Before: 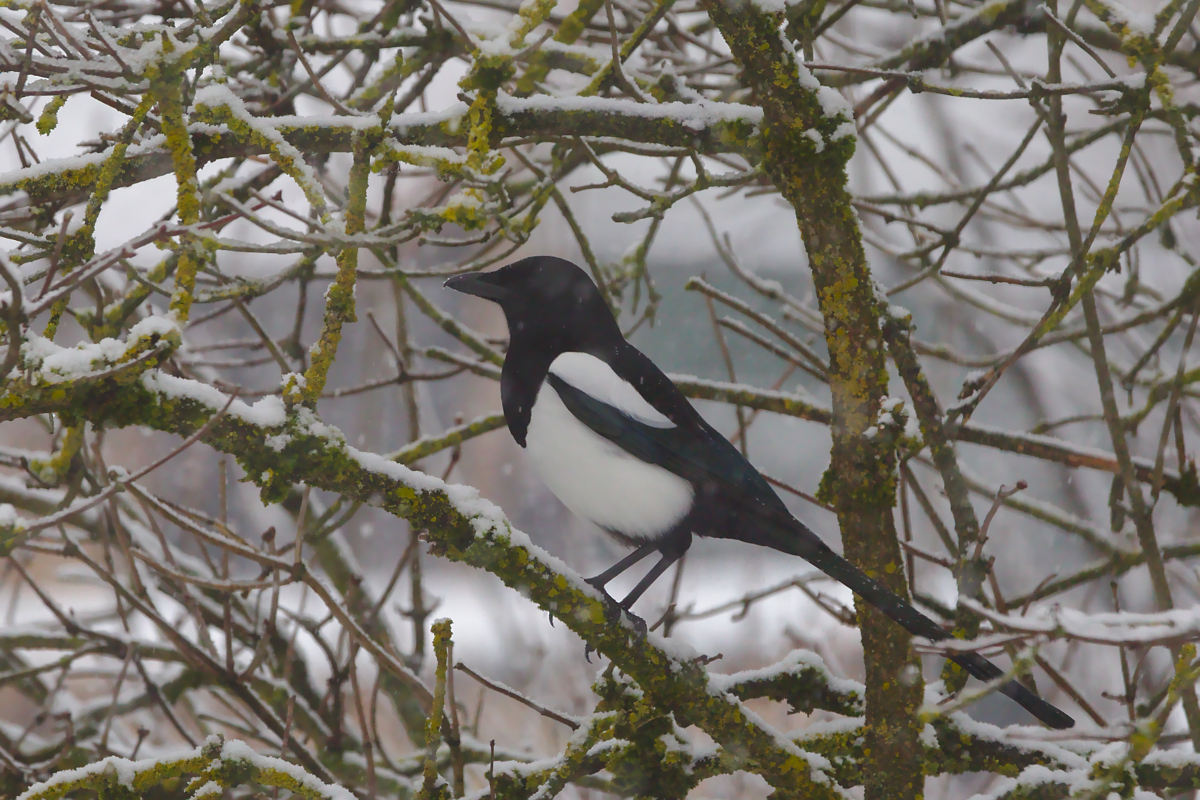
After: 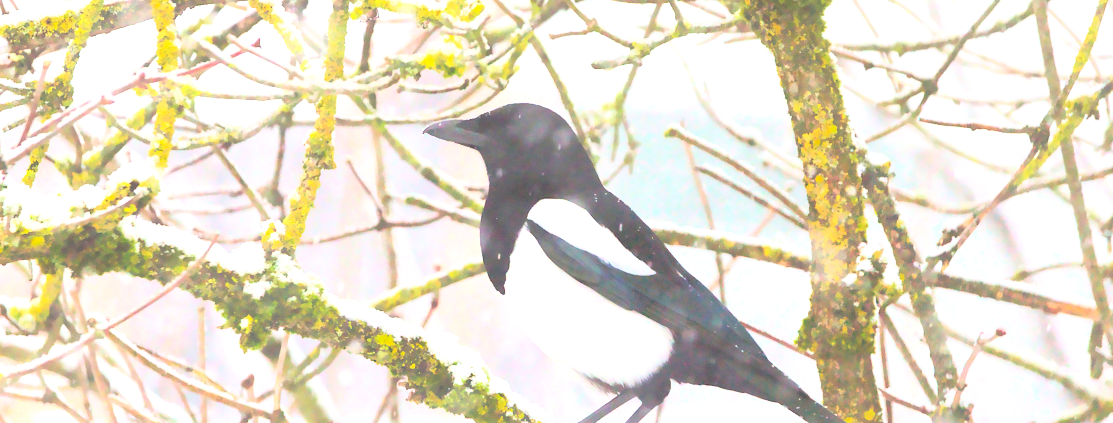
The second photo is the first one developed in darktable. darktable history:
base curve: curves: ch0 [(0, 0) (0.028, 0.03) (0.121, 0.232) (0.46, 0.748) (0.859, 0.968) (1, 1)]
tone curve: curves: ch0 [(0.001, 0.042) (0.128, 0.16) (0.452, 0.42) (0.603, 0.566) (0.754, 0.733) (1, 1)]; ch1 [(0, 0) (0.325, 0.327) (0.412, 0.441) (0.473, 0.466) (0.5, 0.499) (0.549, 0.558) (0.617, 0.625) (0.713, 0.7) (1, 1)]; ch2 [(0, 0) (0.386, 0.397) (0.445, 0.47) (0.505, 0.498) (0.529, 0.524) (0.574, 0.569) (0.652, 0.641) (1, 1)], preserve colors none
exposure: black level correction 0, exposure 1.34 EV, compensate exposure bias true, compensate highlight preservation false
crop: left 1.814%, top 19.218%, right 5.359%, bottom 27.818%
contrast brightness saturation: contrast 0.071
